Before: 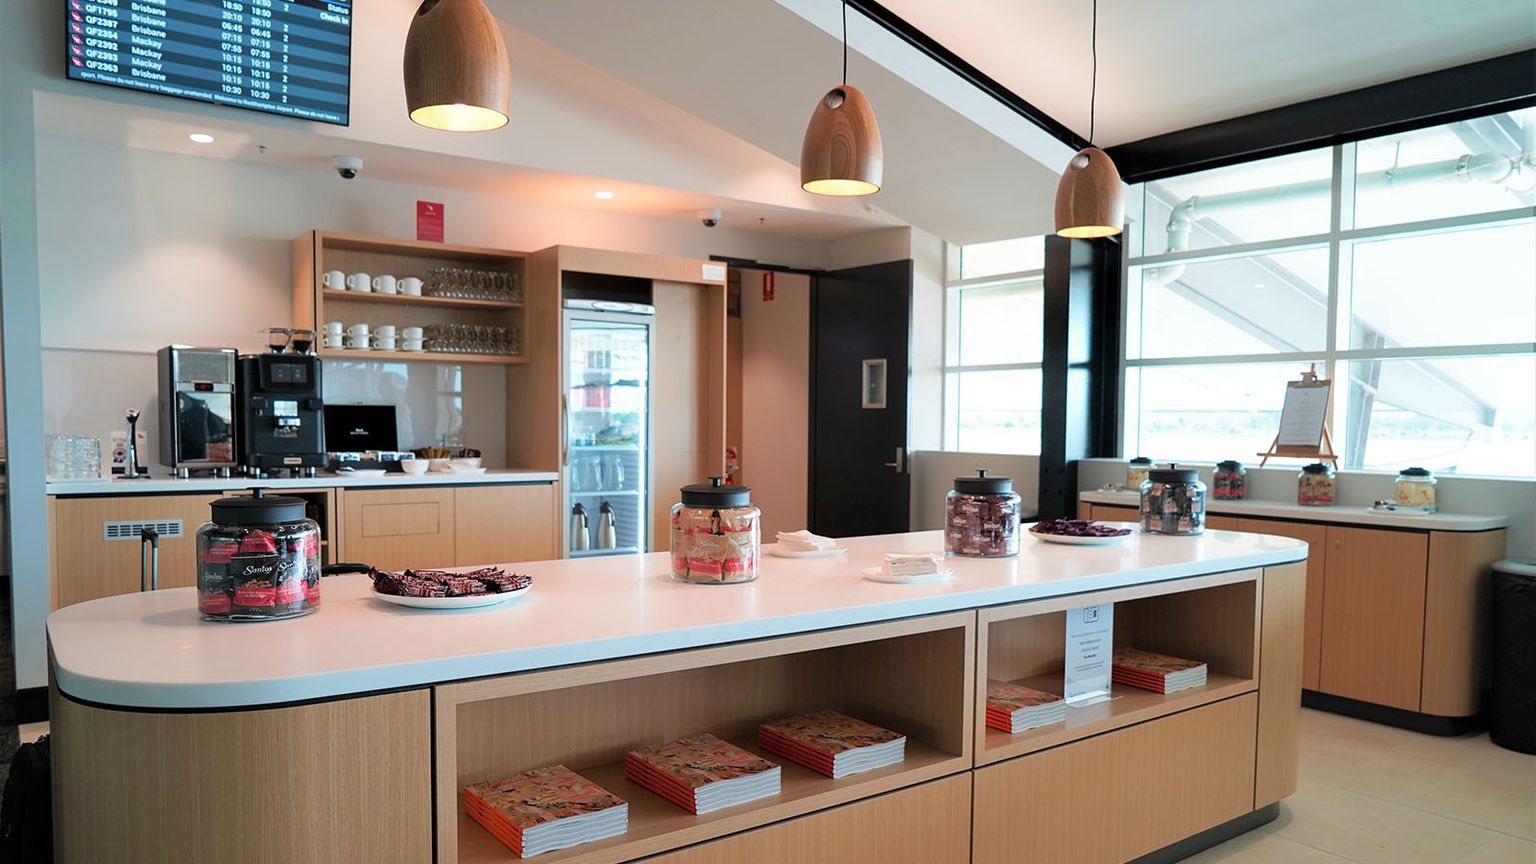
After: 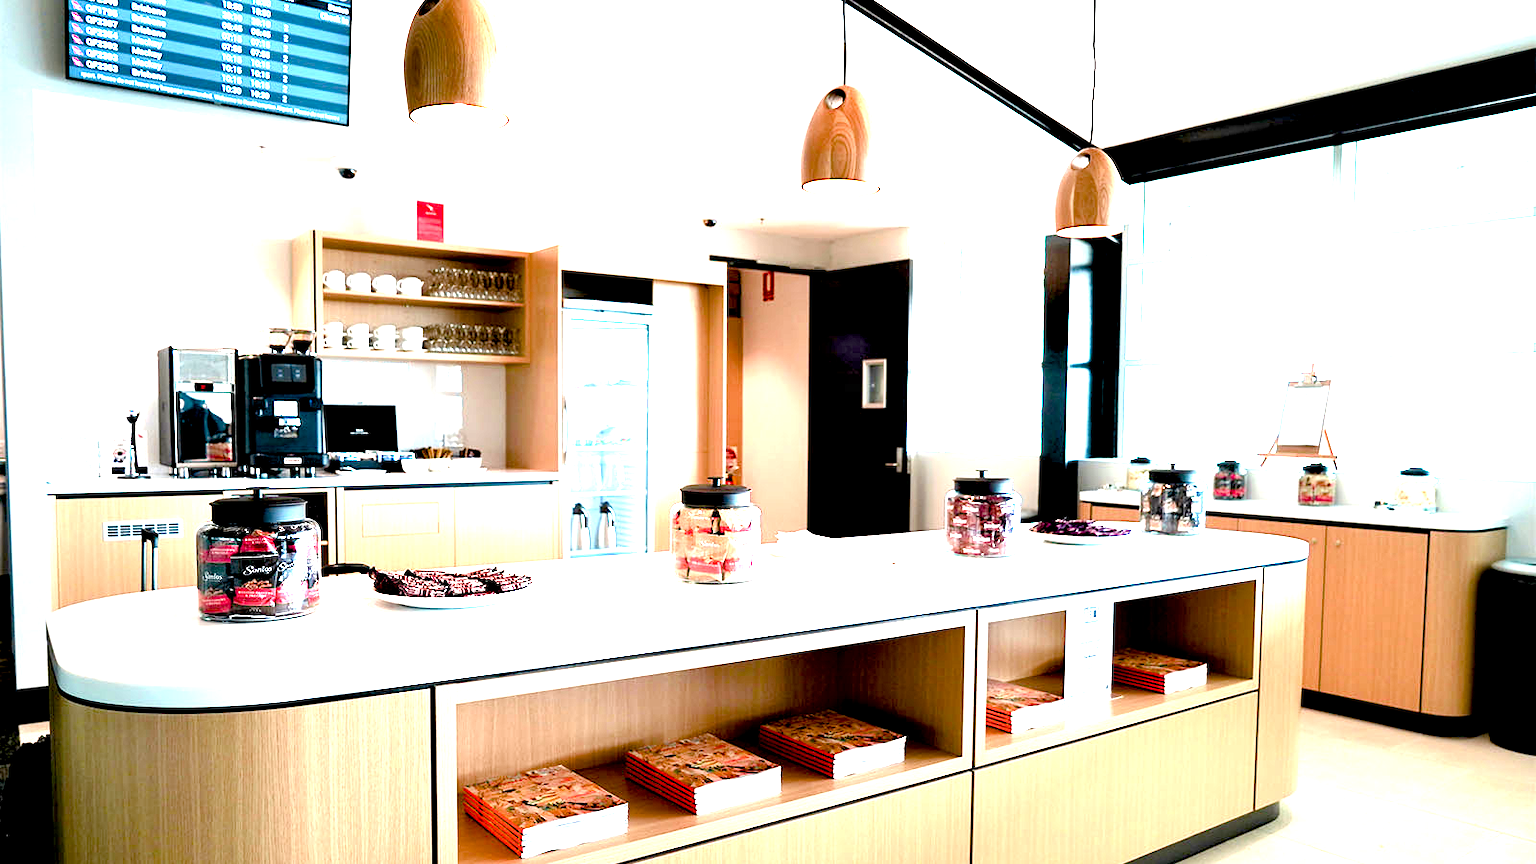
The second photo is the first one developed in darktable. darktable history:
color balance rgb: perceptual saturation grading › highlights -29.58%, perceptual saturation grading › mid-tones 29.47%, perceptual saturation grading › shadows 59.73%, perceptual brilliance grading › global brilliance -17.79%, perceptual brilliance grading › highlights 28.73%, global vibrance 15.44%
exposure: black level correction 0.016, exposure 1.774 EV, compensate highlight preservation false
